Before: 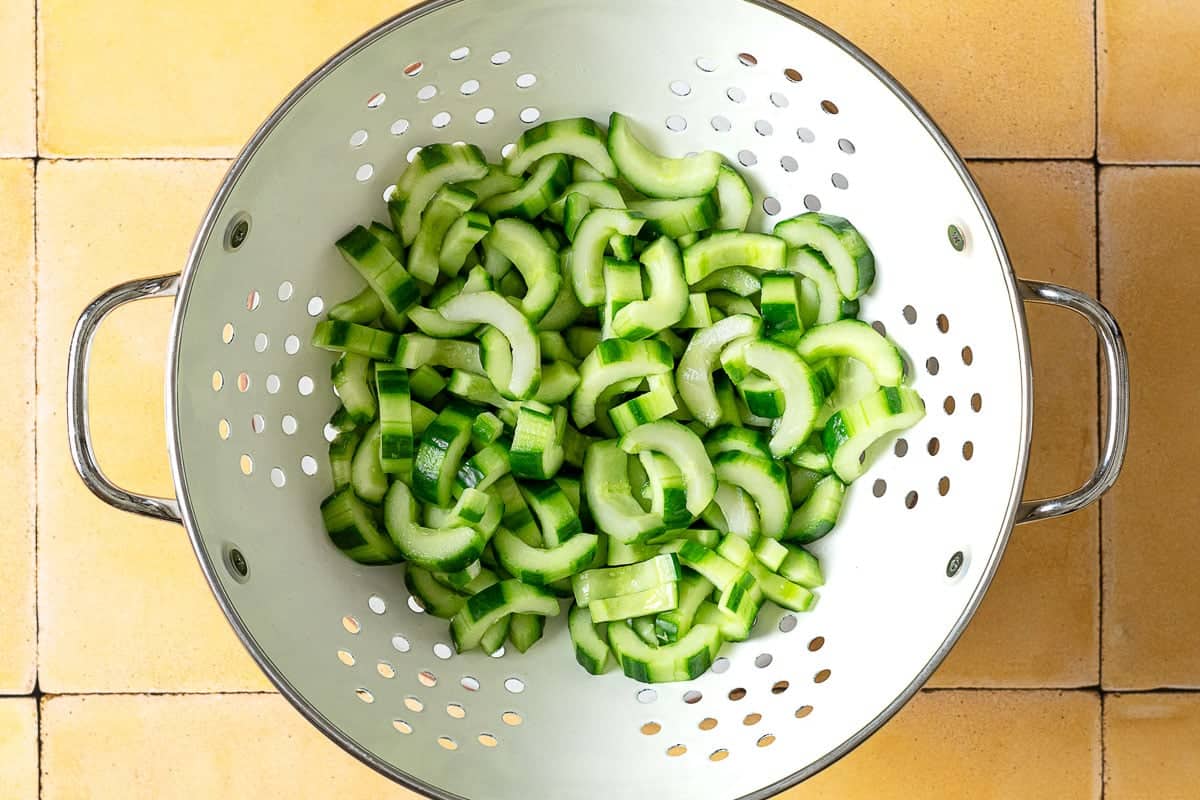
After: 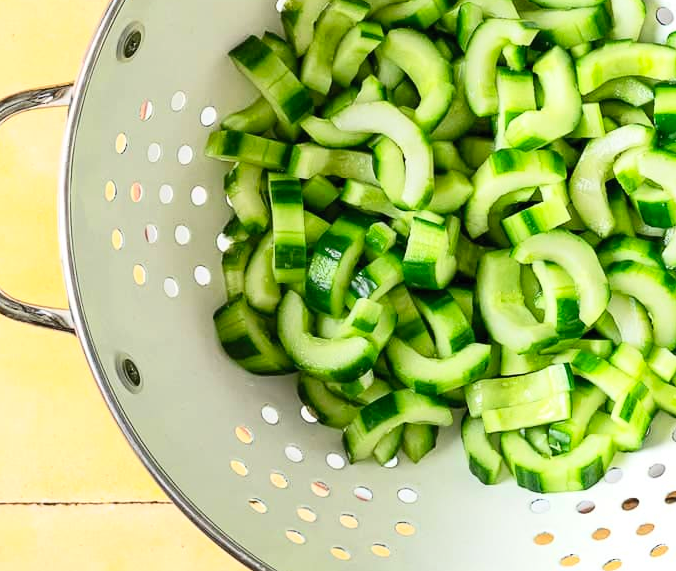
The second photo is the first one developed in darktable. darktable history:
white balance: emerald 1
contrast brightness saturation: contrast 0.2, brightness 0.16, saturation 0.22
crop: left 8.966%, top 23.852%, right 34.699%, bottom 4.703%
